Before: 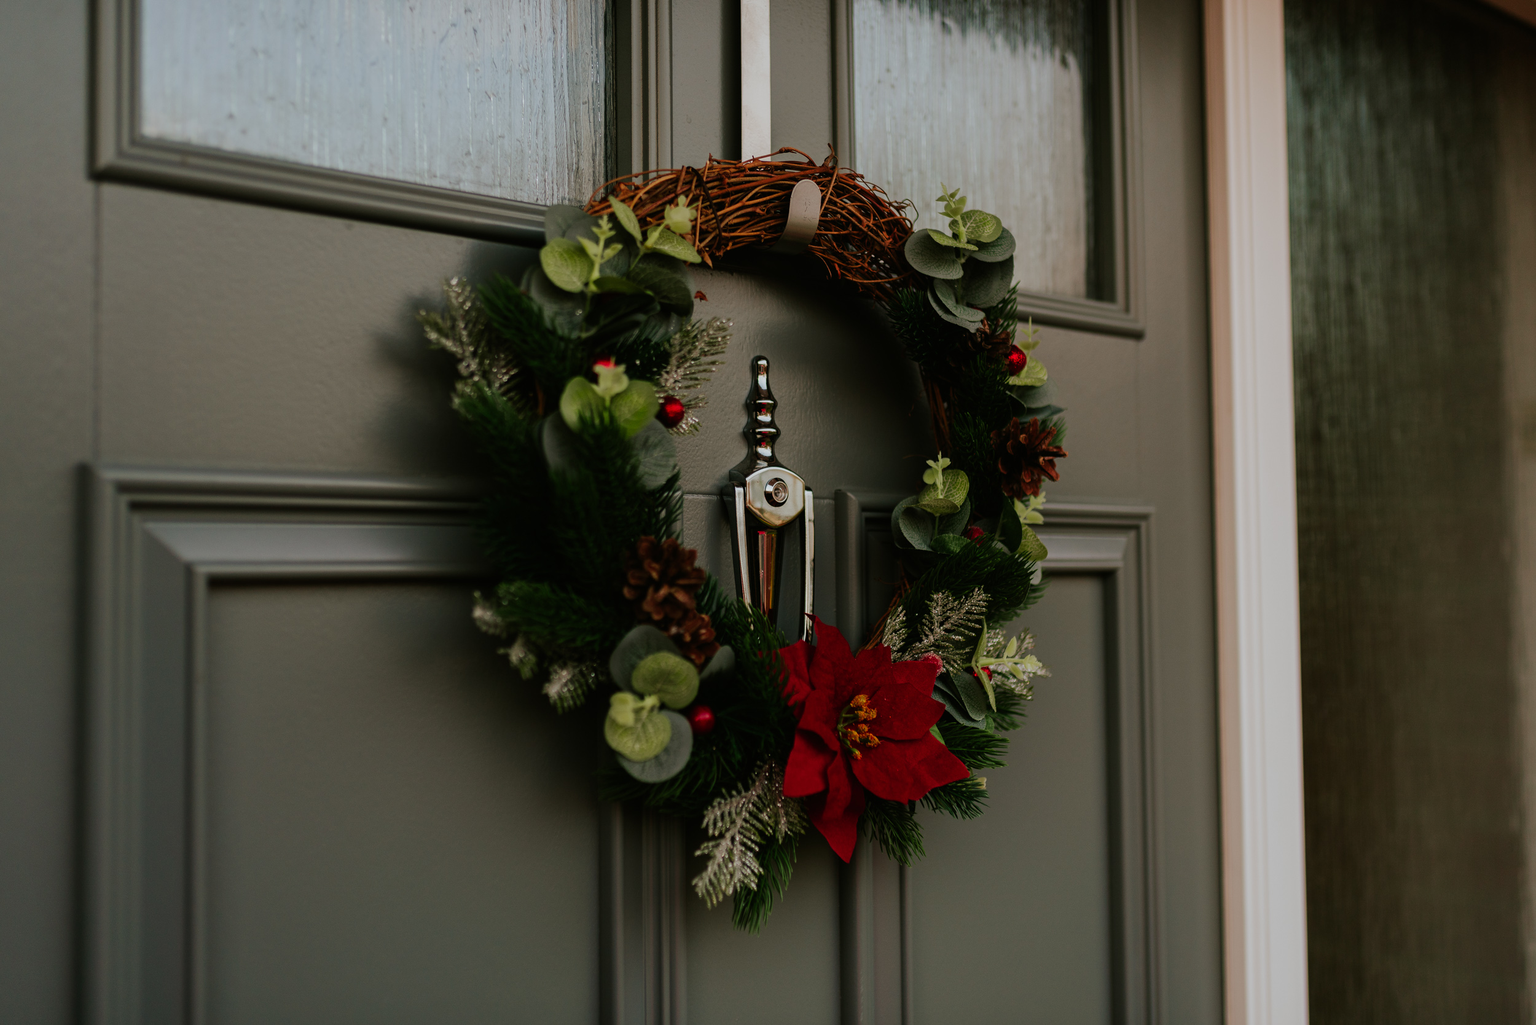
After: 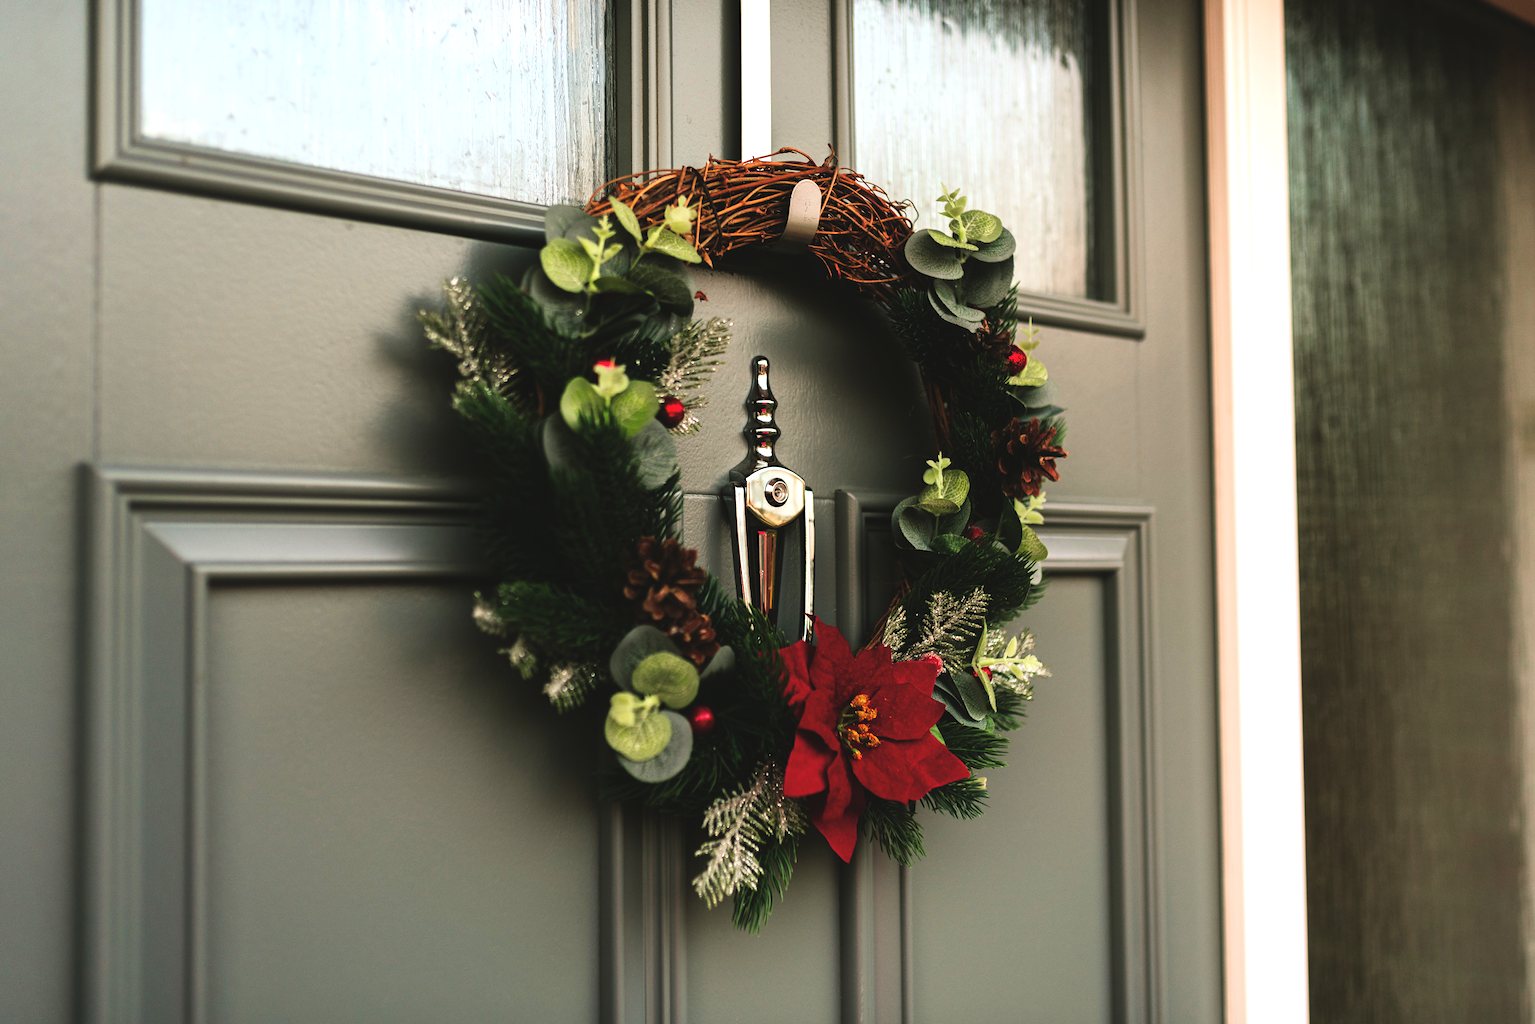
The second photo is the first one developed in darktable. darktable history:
exposure: black level correction -0.005, exposure 1.003 EV, compensate highlight preservation false
tone equalizer: -8 EV -0.418 EV, -7 EV -0.399 EV, -6 EV -0.297 EV, -5 EV -0.234 EV, -3 EV 0.247 EV, -2 EV 0.349 EV, -1 EV 0.411 EV, +0 EV 0.395 EV
tone curve: curves: ch0 [(0, 0.015) (0.037, 0.032) (0.131, 0.113) (0.275, 0.26) (0.497, 0.505) (0.617, 0.643) (0.704, 0.735) (0.813, 0.842) (0.911, 0.931) (0.997, 1)]; ch1 [(0, 0) (0.301, 0.3) (0.444, 0.438) (0.493, 0.494) (0.501, 0.5) (0.534, 0.543) (0.582, 0.605) (0.658, 0.687) (0.746, 0.79) (1, 1)]; ch2 [(0, 0) (0.246, 0.234) (0.36, 0.356) (0.415, 0.426) (0.476, 0.492) (0.502, 0.499) (0.525, 0.517) (0.533, 0.534) (0.586, 0.598) (0.634, 0.643) (0.706, 0.717) (0.853, 0.83) (1, 0.951)], color space Lab, linked channels, preserve colors none
